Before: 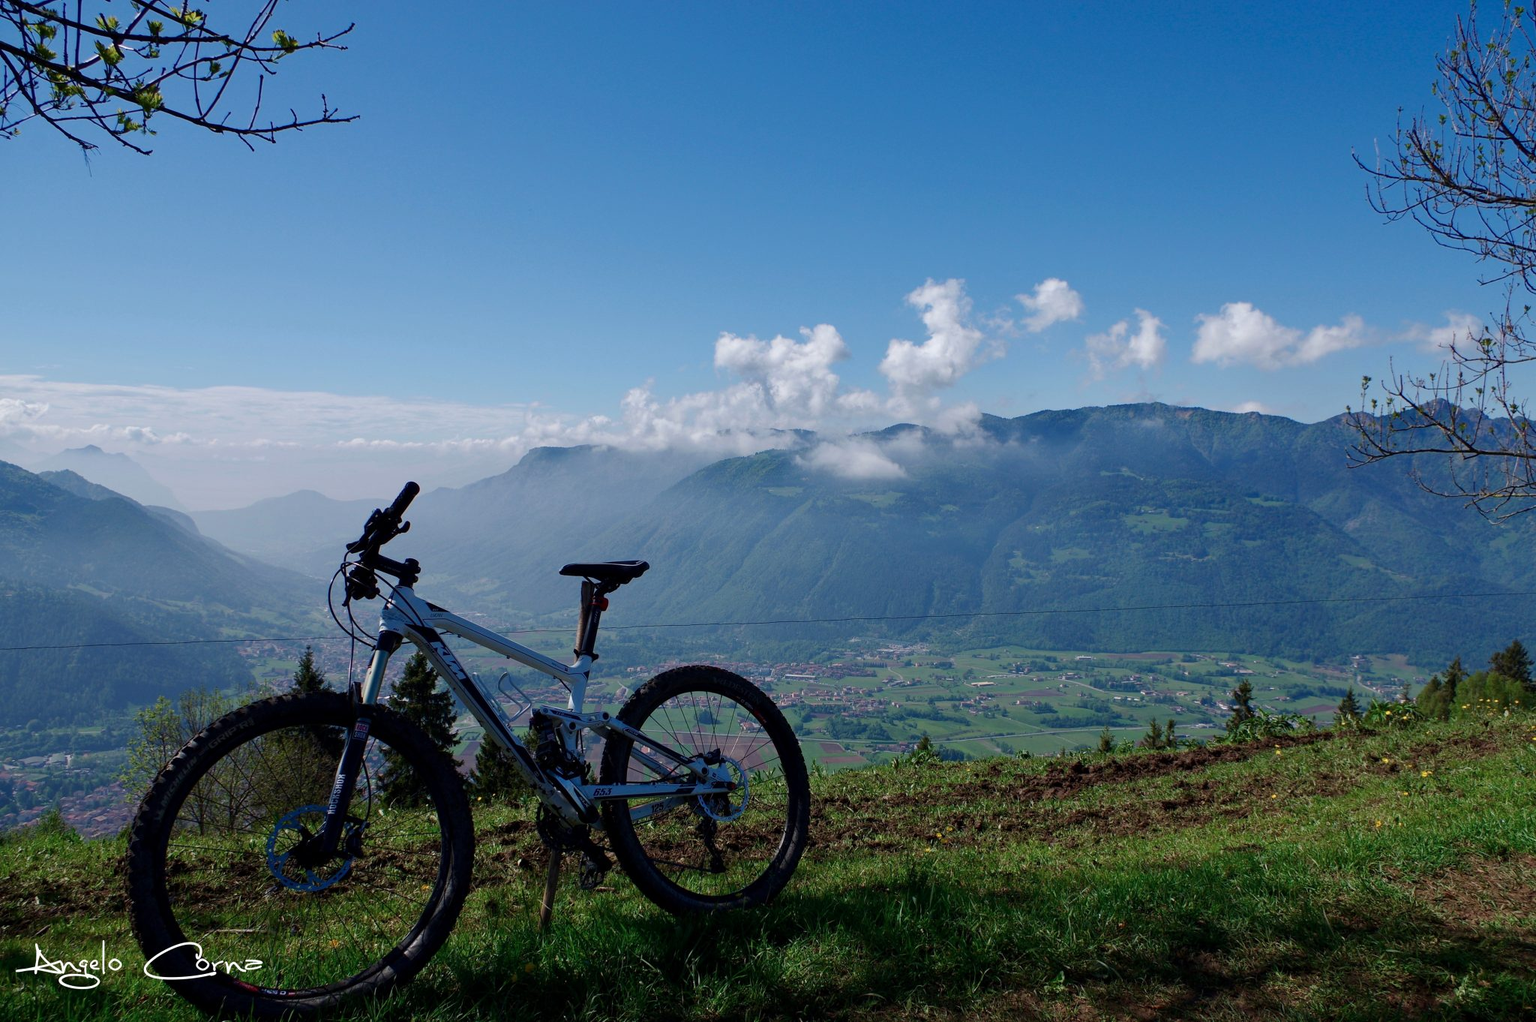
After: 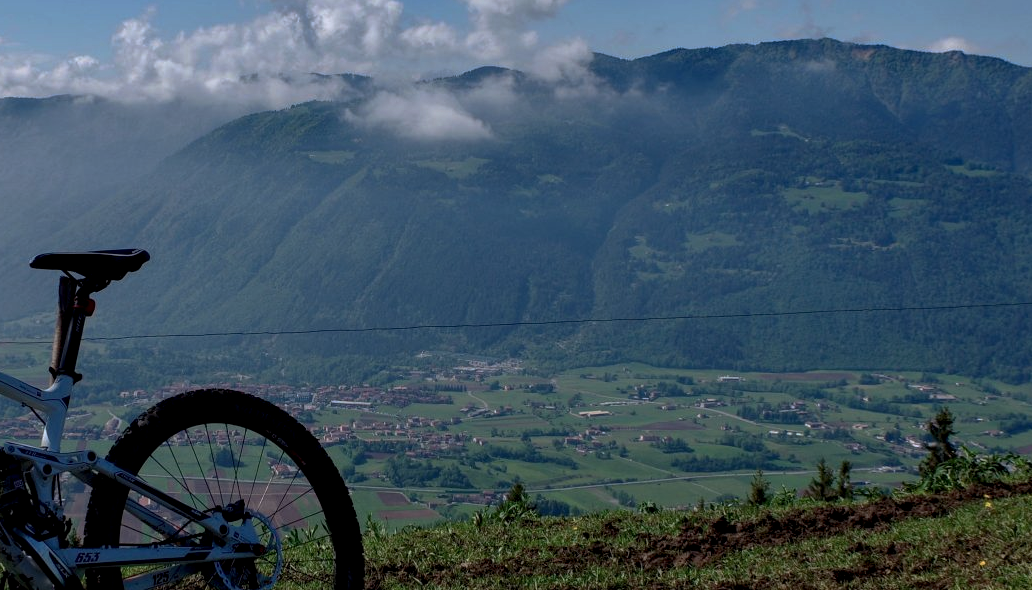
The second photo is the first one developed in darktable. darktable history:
base curve: curves: ch0 [(0, 0) (0.595, 0.418) (1, 1)], preserve colors none
local contrast: detail 130%
crop: left 34.981%, top 36.582%, right 14.622%, bottom 20.054%
